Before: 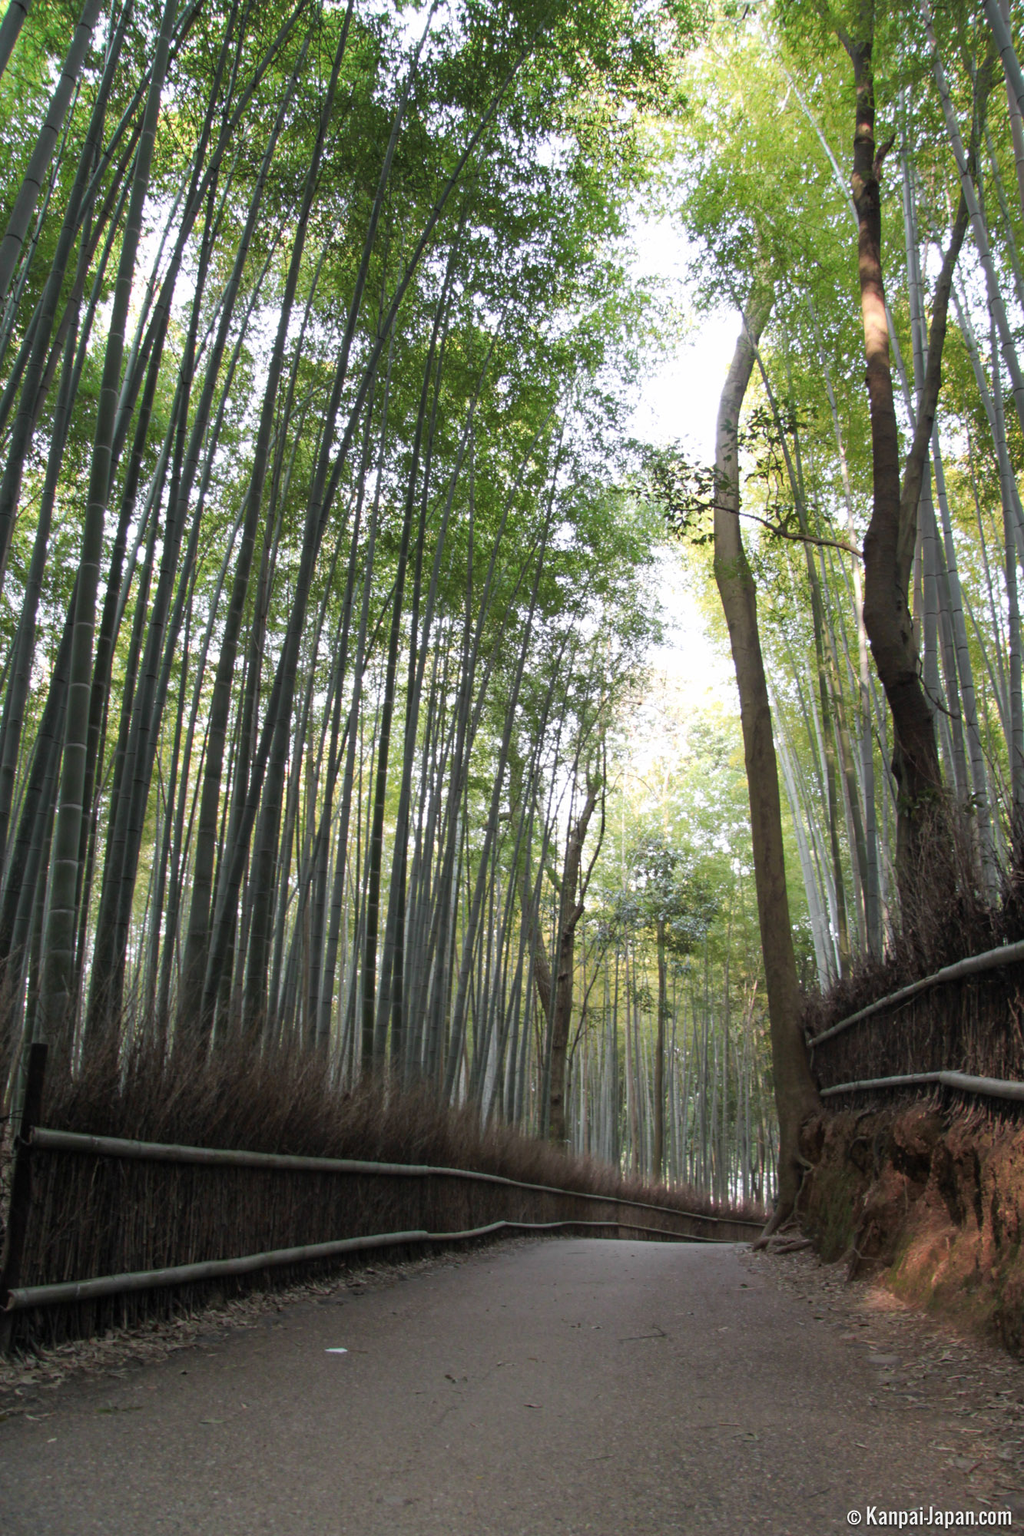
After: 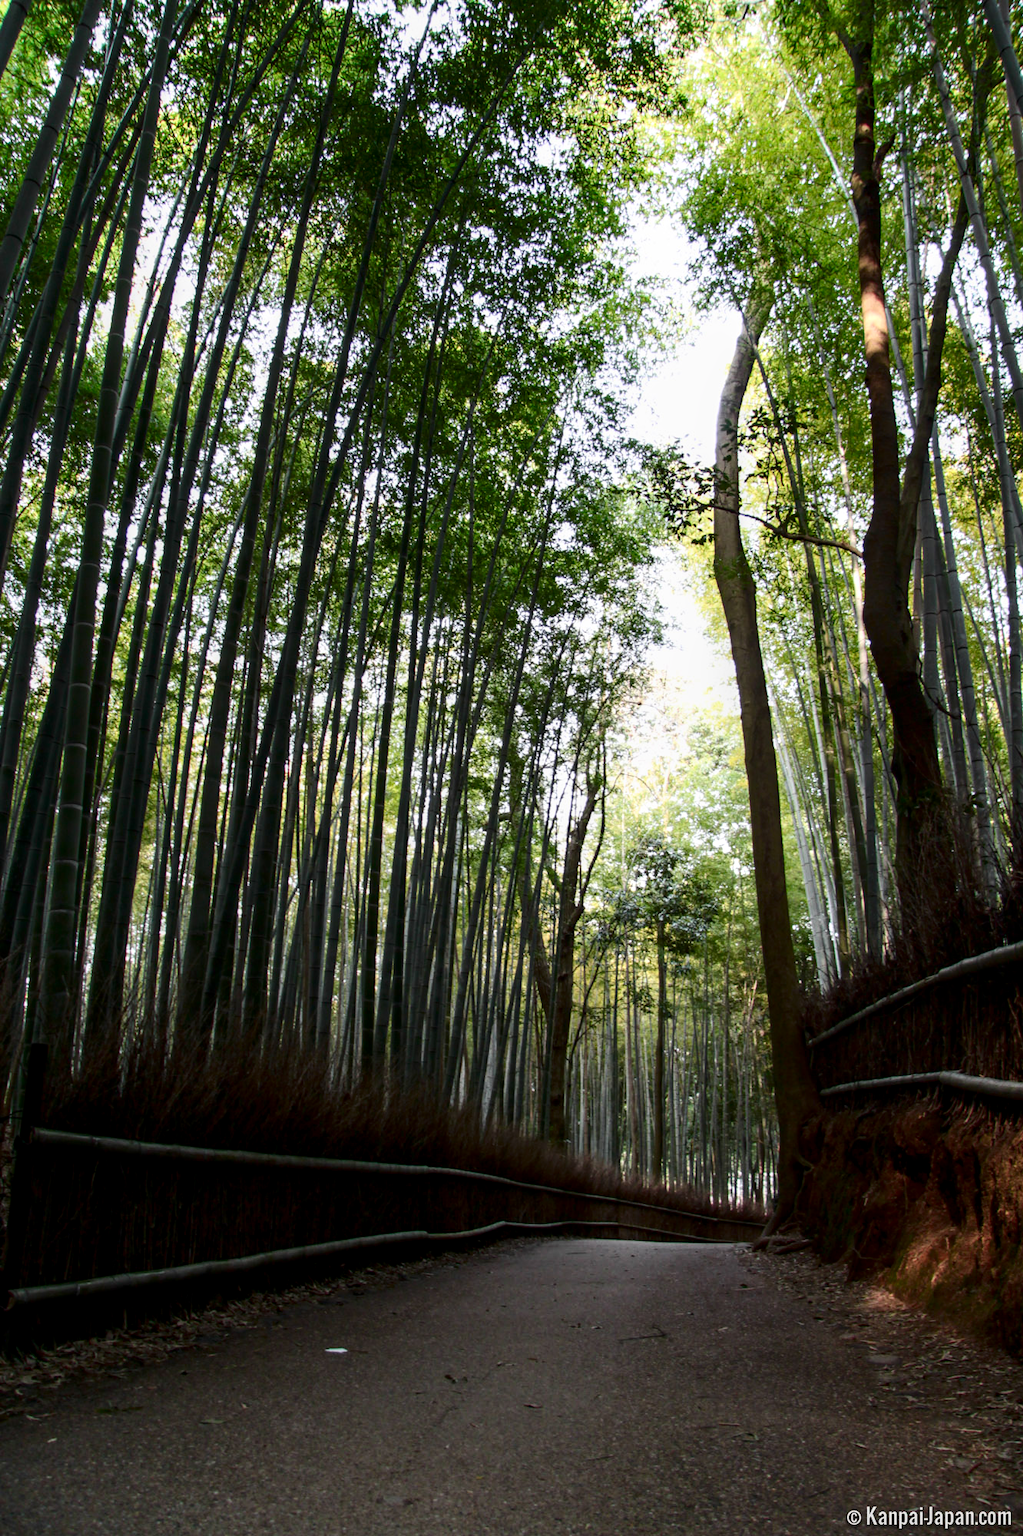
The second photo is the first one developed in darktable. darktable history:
tone equalizer: on, module defaults
local contrast: on, module defaults
contrast brightness saturation: contrast 0.24, brightness -0.24, saturation 0.14
